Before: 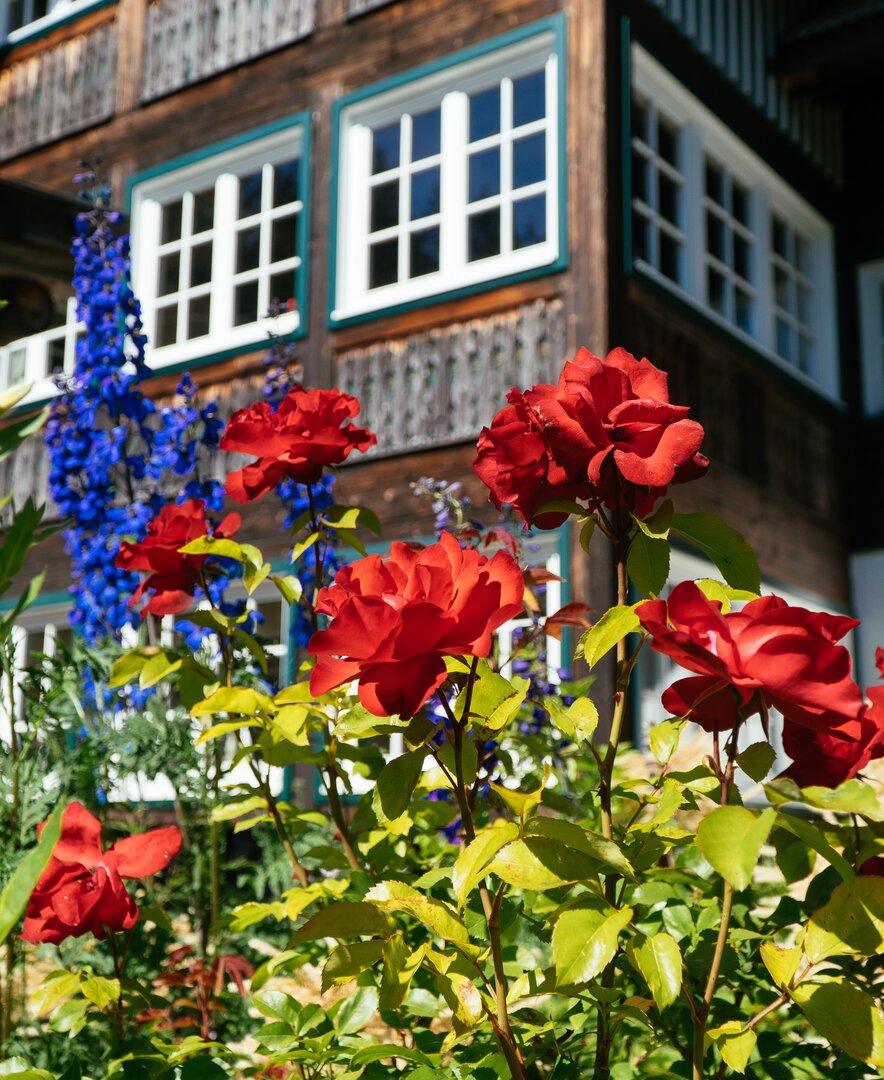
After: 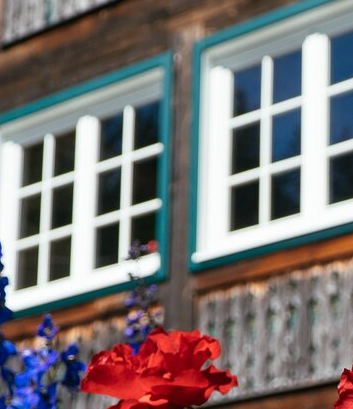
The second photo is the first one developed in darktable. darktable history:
crop: left 15.757%, top 5.43%, right 44.305%, bottom 56.679%
